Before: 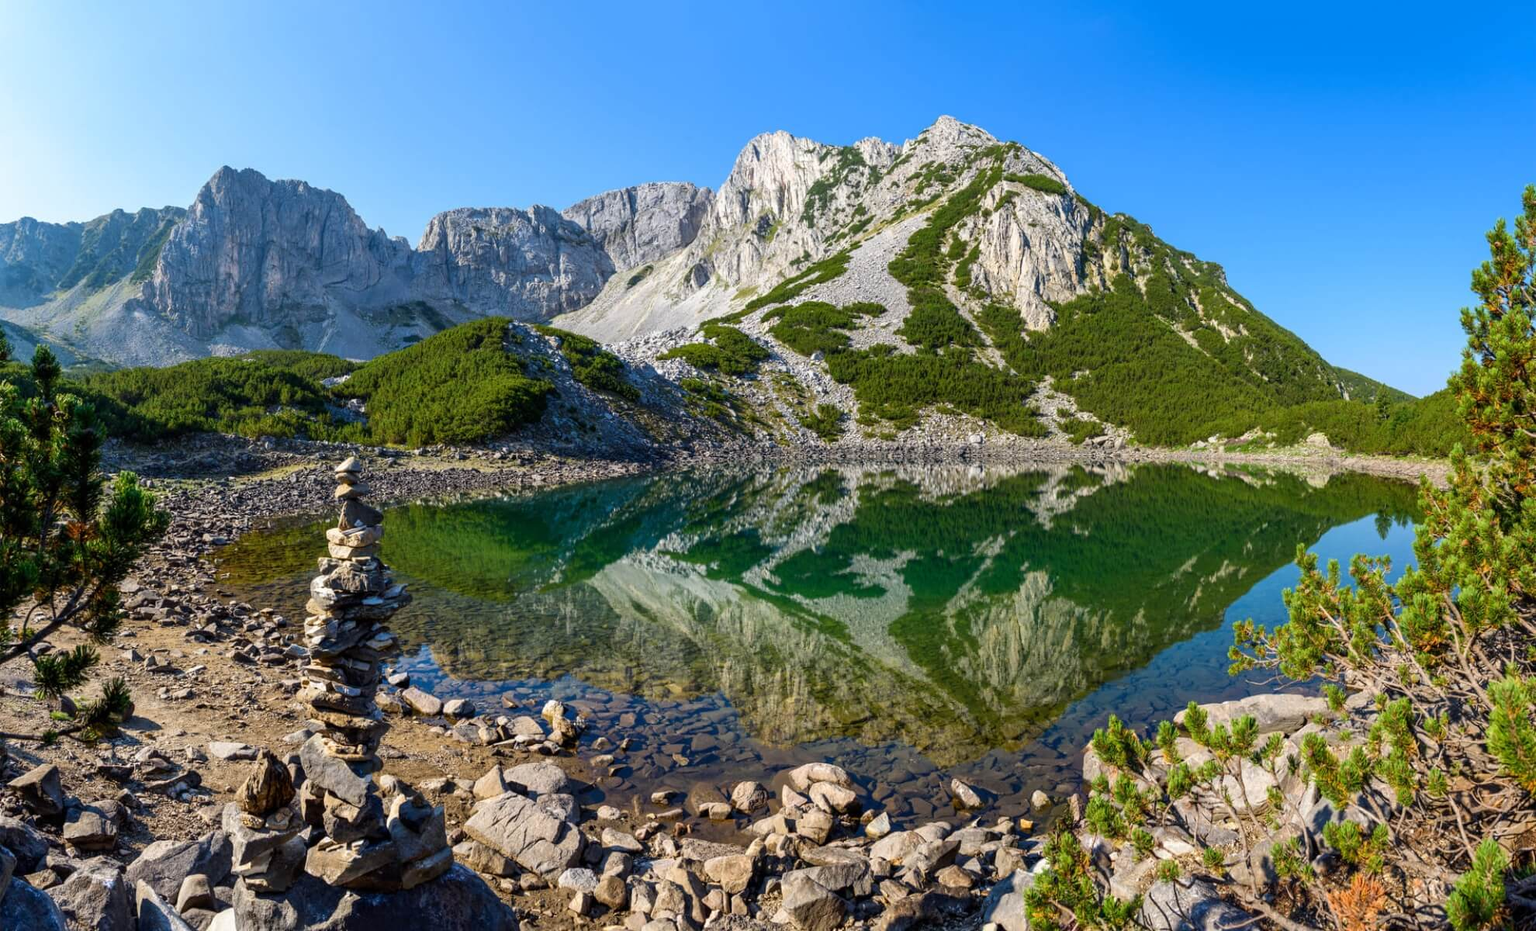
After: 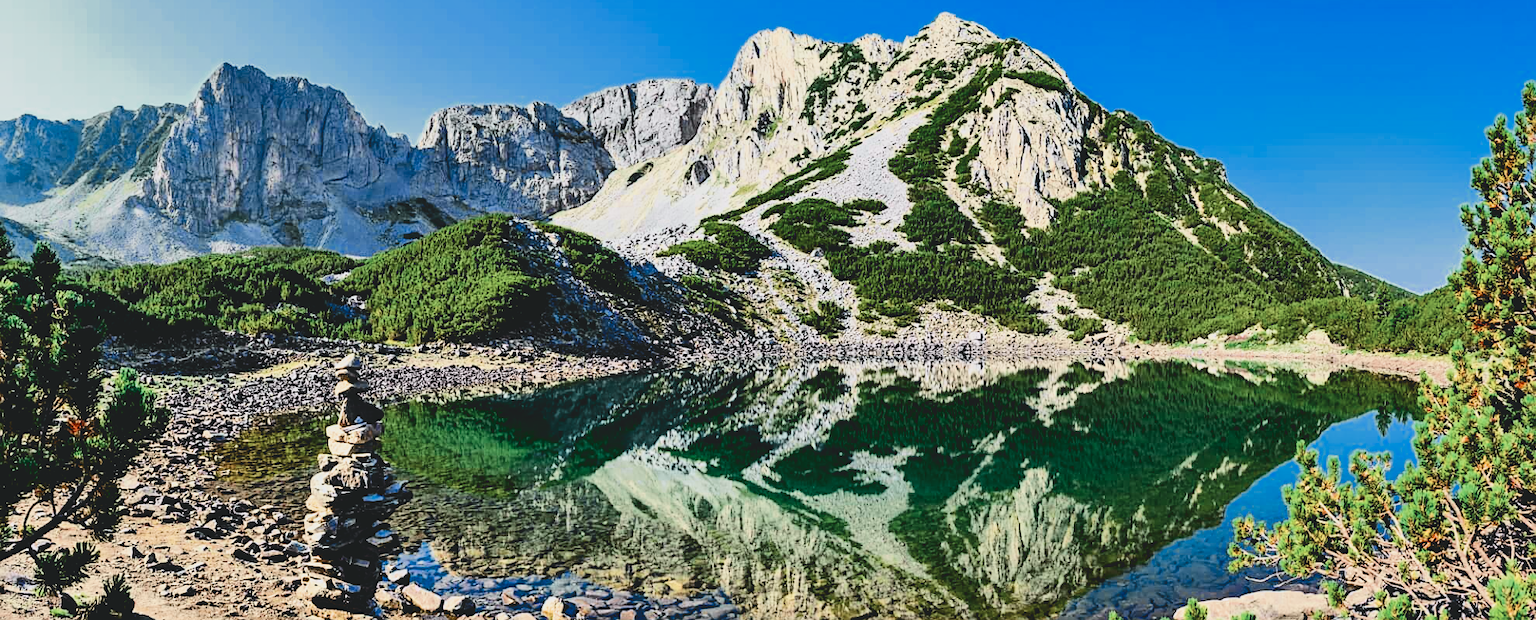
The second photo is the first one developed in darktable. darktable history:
crop: top 11.142%, bottom 22.146%
exposure: exposure 0.495 EV, compensate exposure bias true, compensate highlight preservation false
filmic rgb: middle gray luminance 29.05%, black relative exposure -10.37 EV, white relative exposure 5.48 EV, target black luminance 0%, hardness 3.96, latitude 2.68%, contrast 1.13, highlights saturation mix 5.31%, shadows ↔ highlights balance 15.43%, color science v6 (2022)
sharpen: on, module defaults
tone curve: curves: ch0 [(0, 0.11) (0.181, 0.223) (0.405, 0.46) (0.456, 0.528) (0.634, 0.728) (0.877, 0.89) (0.984, 0.935)]; ch1 [(0, 0.052) (0.443, 0.43) (0.492, 0.485) (0.566, 0.579) (0.595, 0.625) (0.608, 0.654) (0.65, 0.708) (1, 0.961)]; ch2 [(0, 0) (0.33, 0.301) (0.421, 0.443) (0.447, 0.489) (0.495, 0.492) (0.537, 0.57) (0.586, 0.591) (0.663, 0.686) (1, 1)], color space Lab, independent channels, preserve colors none
contrast equalizer: y [[0.6 ×6], [0.55 ×6], [0 ×6], [0 ×6], [0 ×6]]
color zones: curves: ch0 [(0, 0.5) (0.125, 0.4) (0.25, 0.5) (0.375, 0.4) (0.5, 0.4) (0.625, 0.35) (0.75, 0.35) (0.875, 0.5)]; ch1 [(0, 0.35) (0.125, 0.45) (0.25, 0.35) (0.375, 0.35) (0.5, 0.35) (0.625, 0.35) (0.75, 0.45) (0.875, 0.35)]; ch2 [(0, 0.6) (0.125, 0.5) (0.25, 0.5) (0.375, 0.6) (0.5, 0.6) (0.625, 0.5) (0.75, 0.5) (0.875, 0.5)]
